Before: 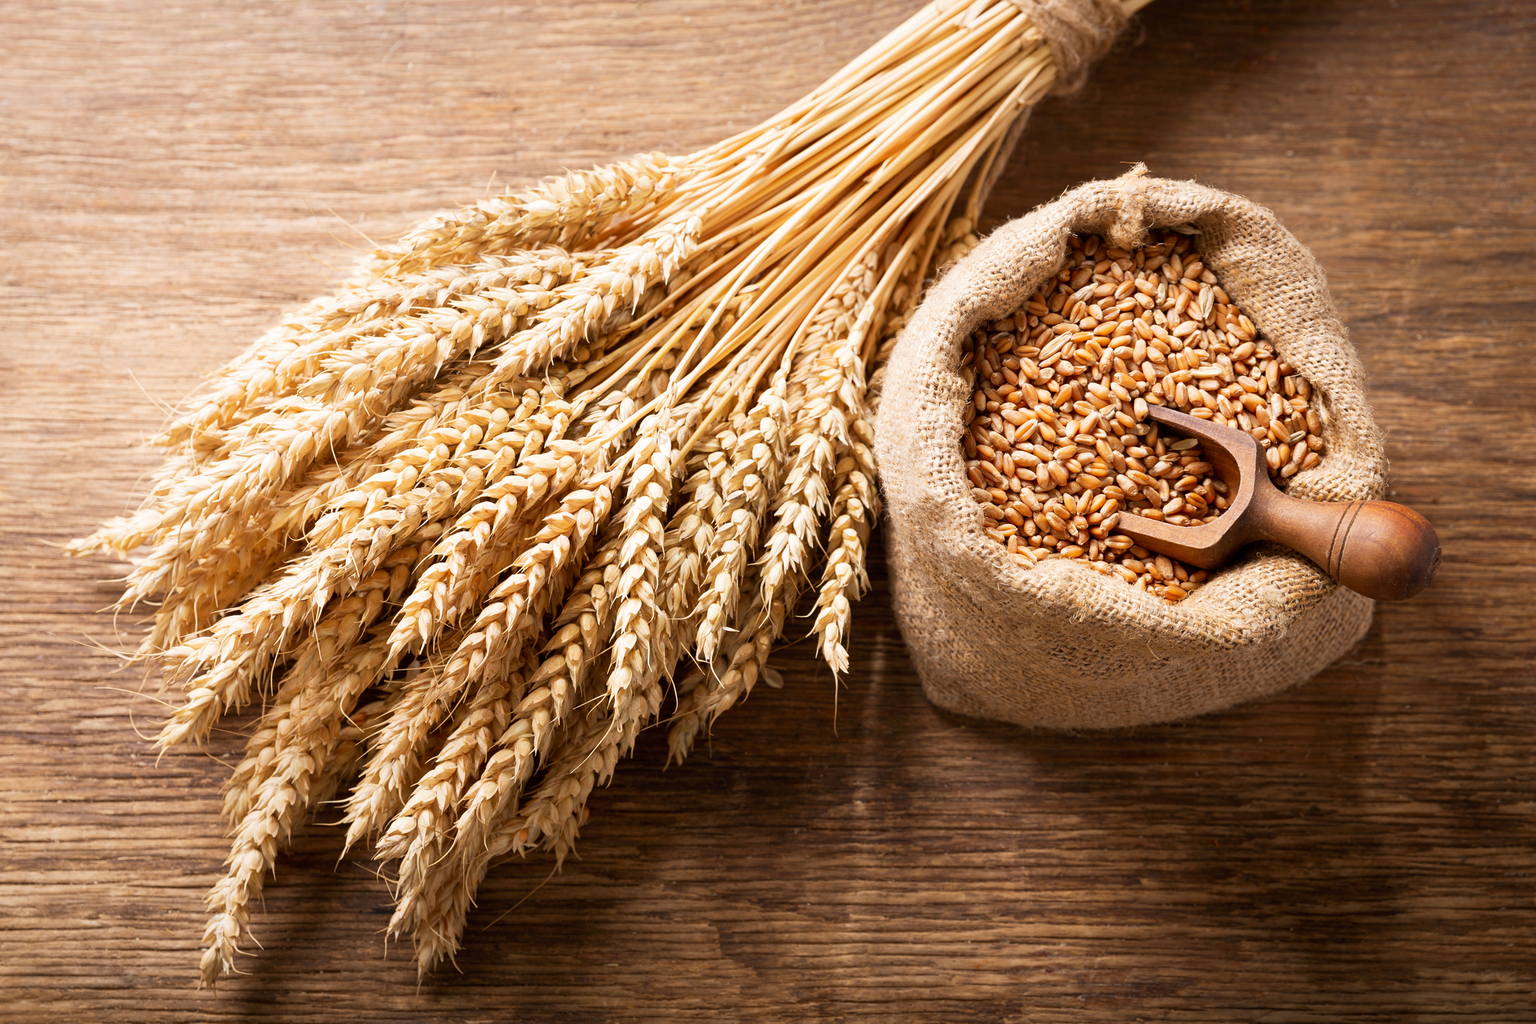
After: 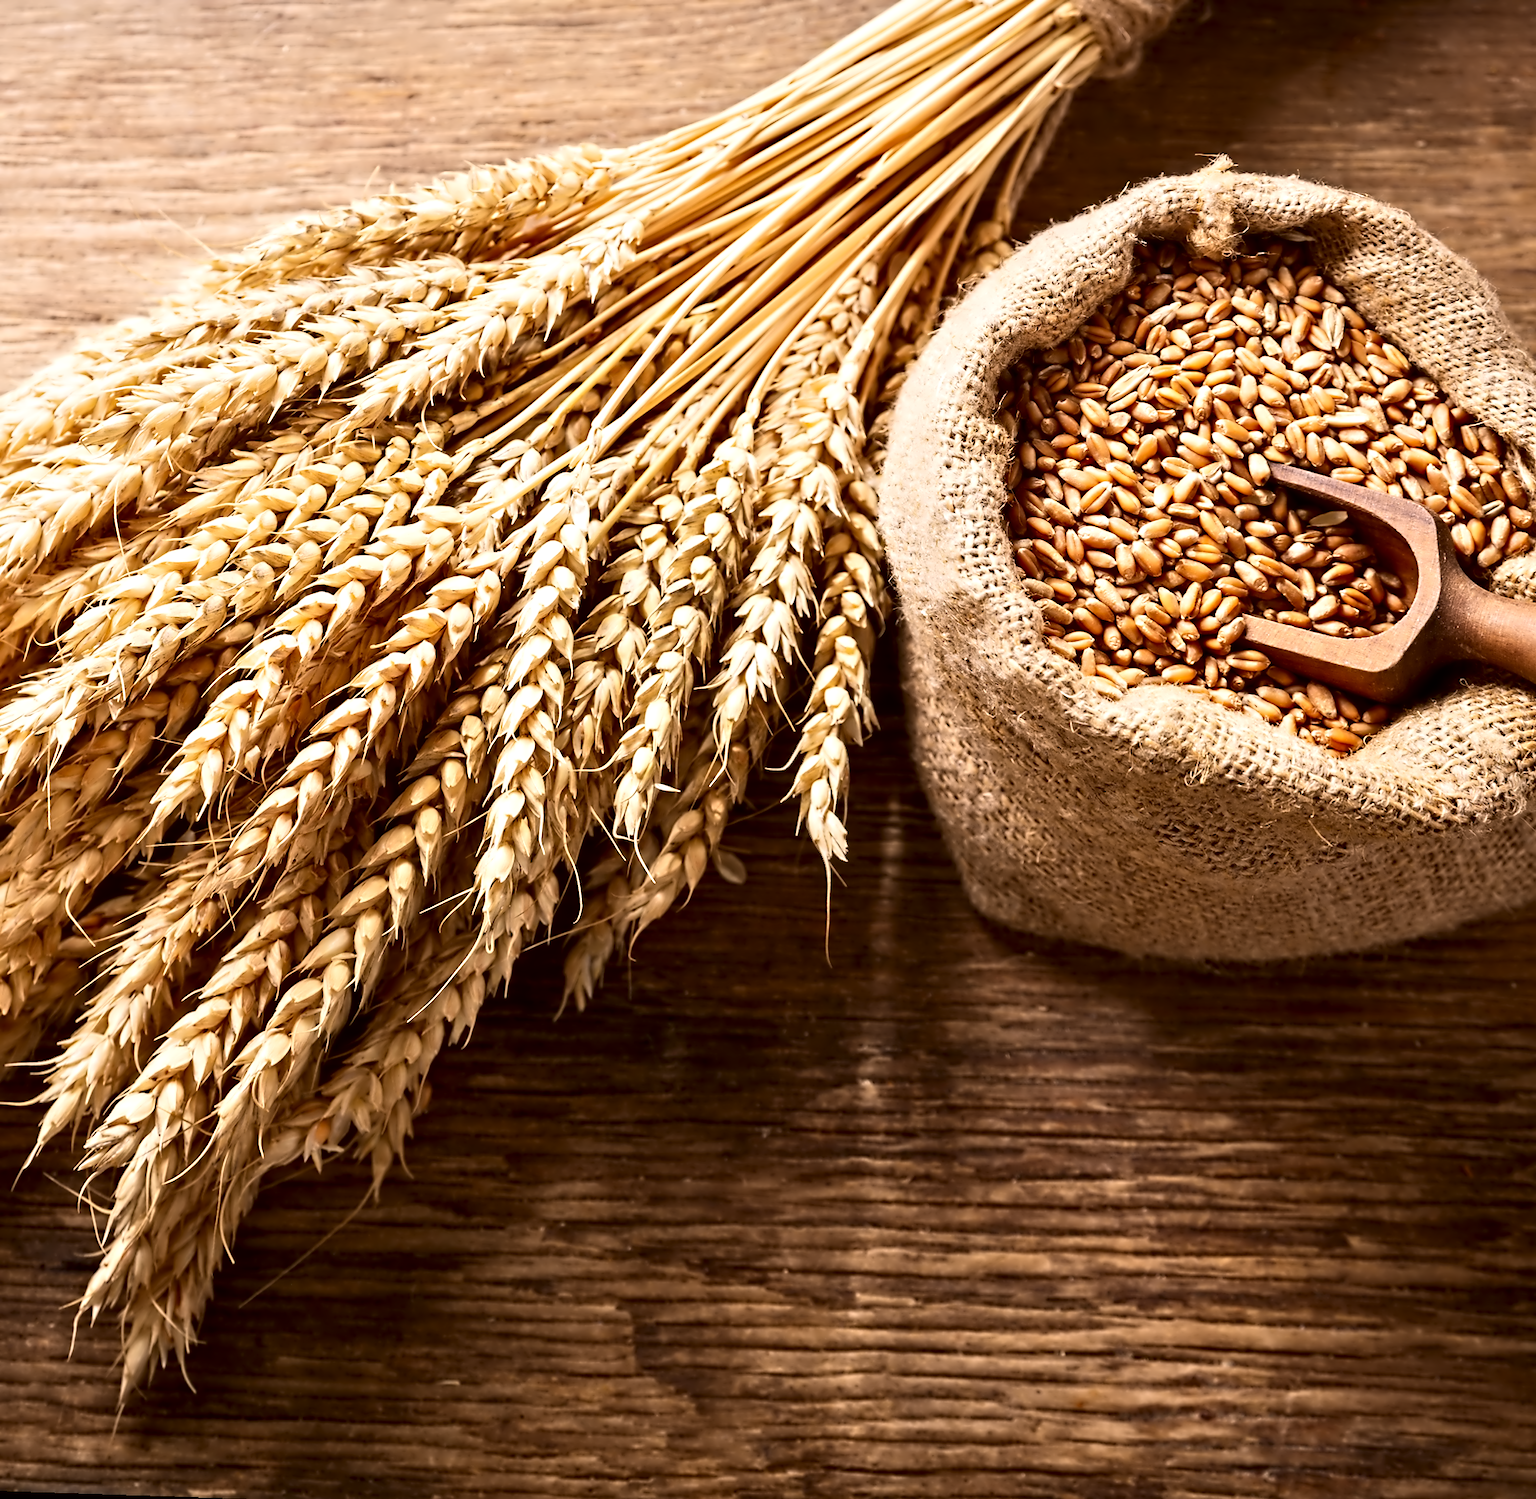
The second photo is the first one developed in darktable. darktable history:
crop and rotate: left 9.597%, right 10.195%
contrast brightness saturation: contrast 0.15, brightness -0.01, saturation 0.1
rotate and perspective: rotation 0.72°, lens shift (vertical) -0.352, lens shift (horizontal) -0.051, crop left 0.152, crop right 0.859, crop top 0.019, crop bottom 0.964
contrast equalizer: octaves 7, y [[0.5, 0.542, 0.583, 0.625, 0.667, 0.708], [0.5 ×6], [0.5 ×6], [0, 0.033, 0.067, 0.1, 0.133, 0.167], [0, 0.05, 0.1, 0.15, 0.2, 0.25]]
